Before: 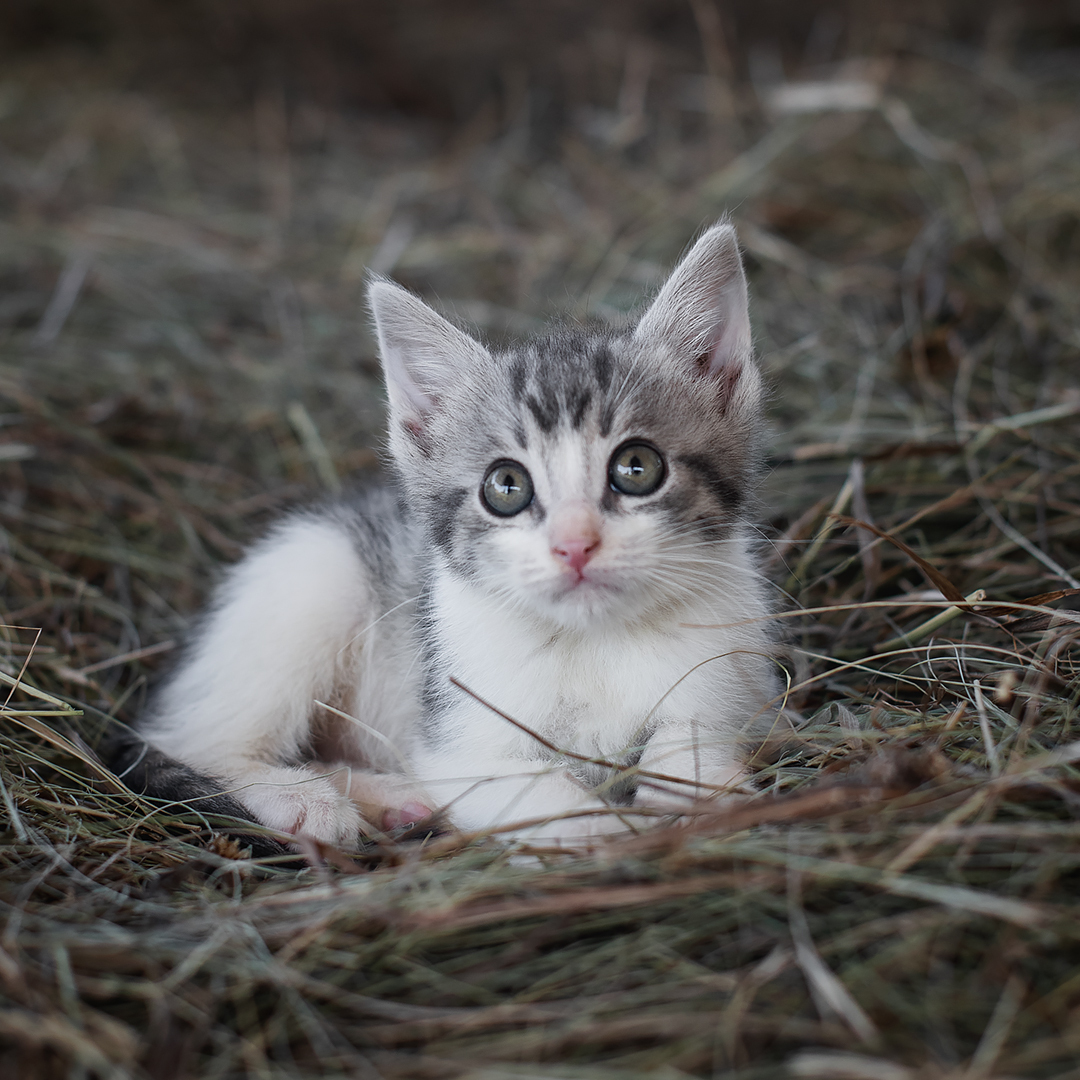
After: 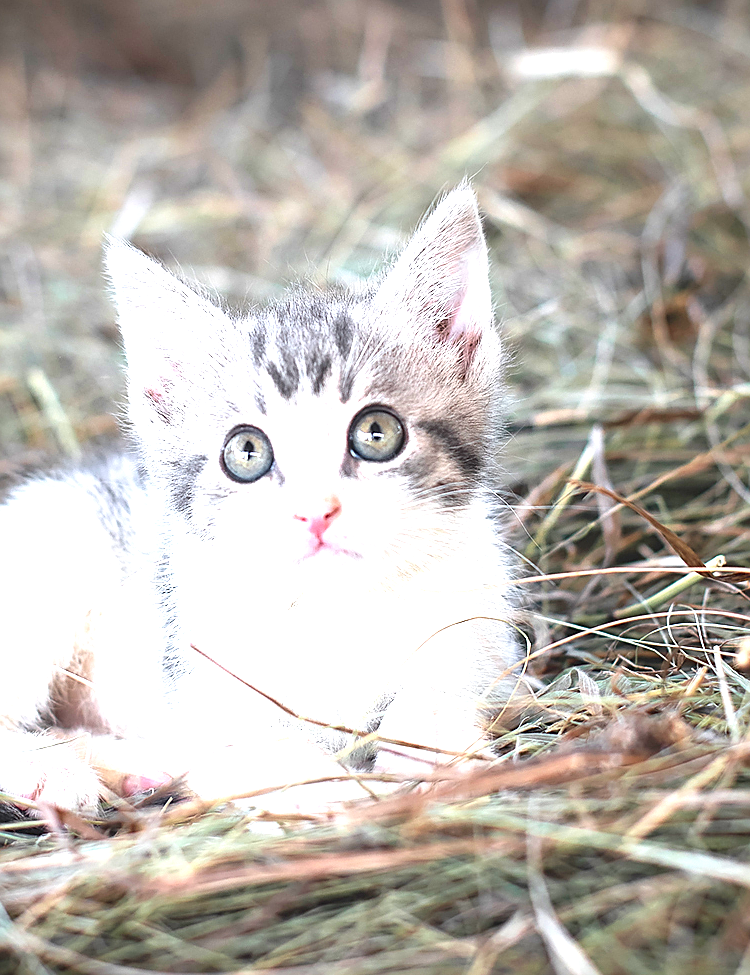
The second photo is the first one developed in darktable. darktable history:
exposure: exposure 2.198 EV, compensate highlight preservation false
sharpen: on, module defaults
contrast brightness saturation: contrast 0.071, brightness 0.076, saturation 0.176
crop and rotate: left 24.165%, top 3.214%, right 6.313%, bottom 6.448%
